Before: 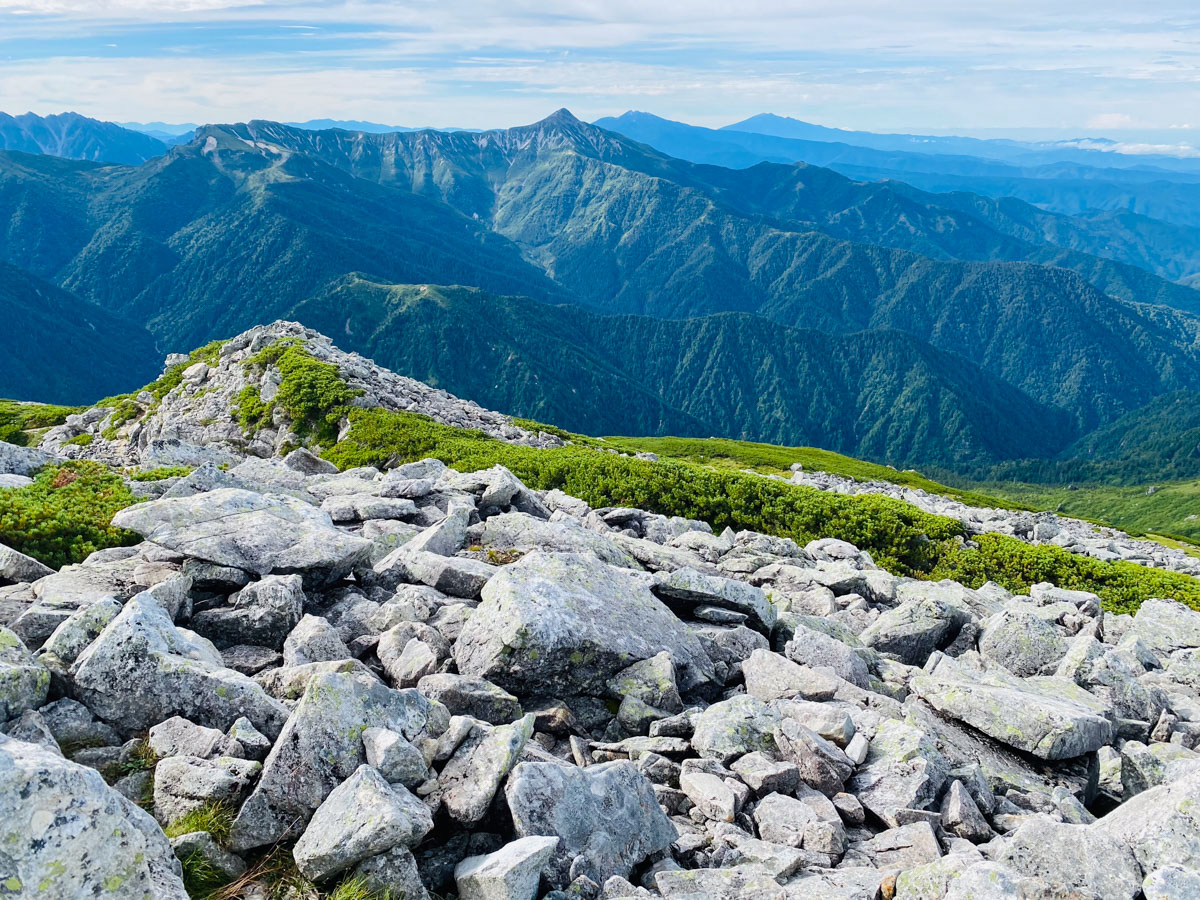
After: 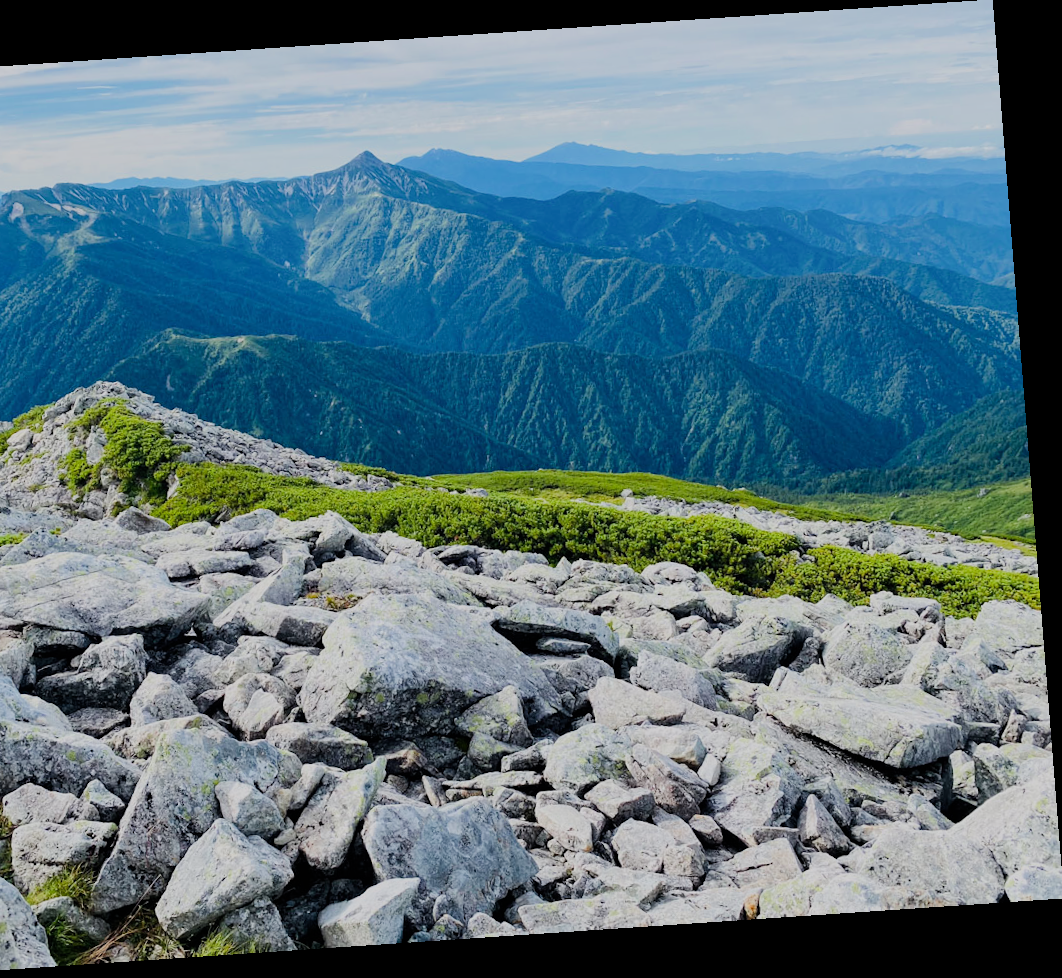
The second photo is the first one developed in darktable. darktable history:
rotate and perspective: rotation -4.2°, shear 0.006, automatic cropping off
crop: left 16.145%
filmic rgb: black relative exposure -16 EV, white relative exposure 6.12 EV, hardness 5.22
